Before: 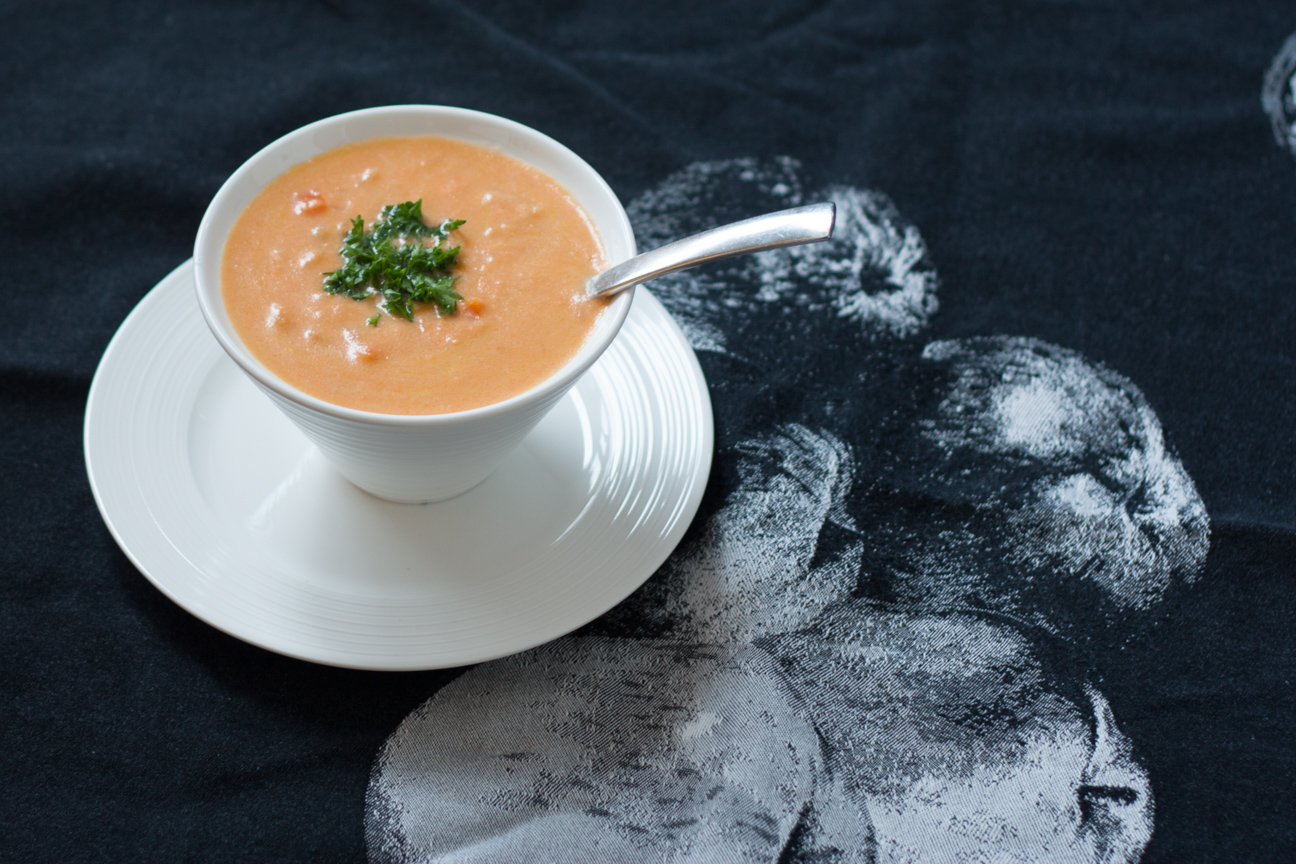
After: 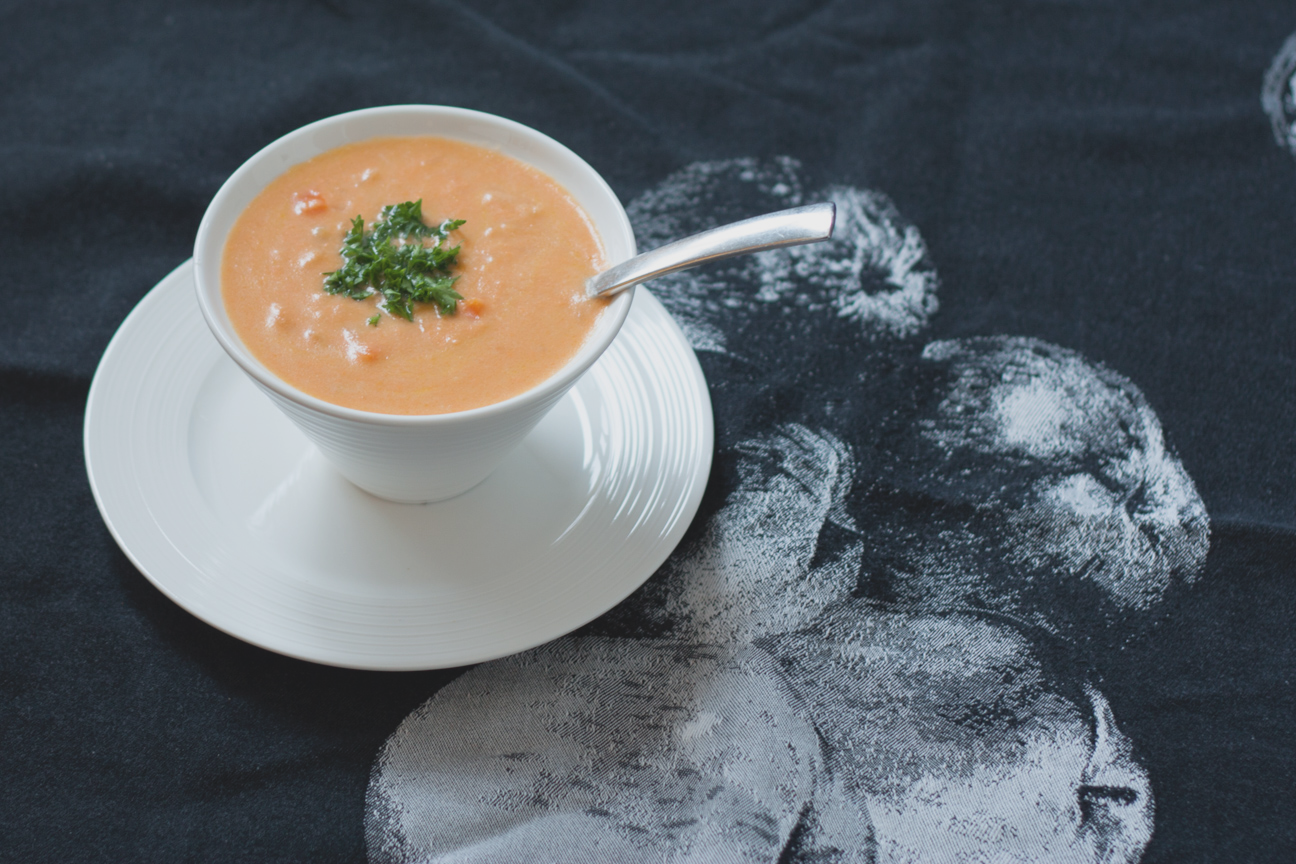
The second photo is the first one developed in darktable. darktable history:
contrast brightness saturation: contrast -0.154, brightness 0.049, saturation -0.115
